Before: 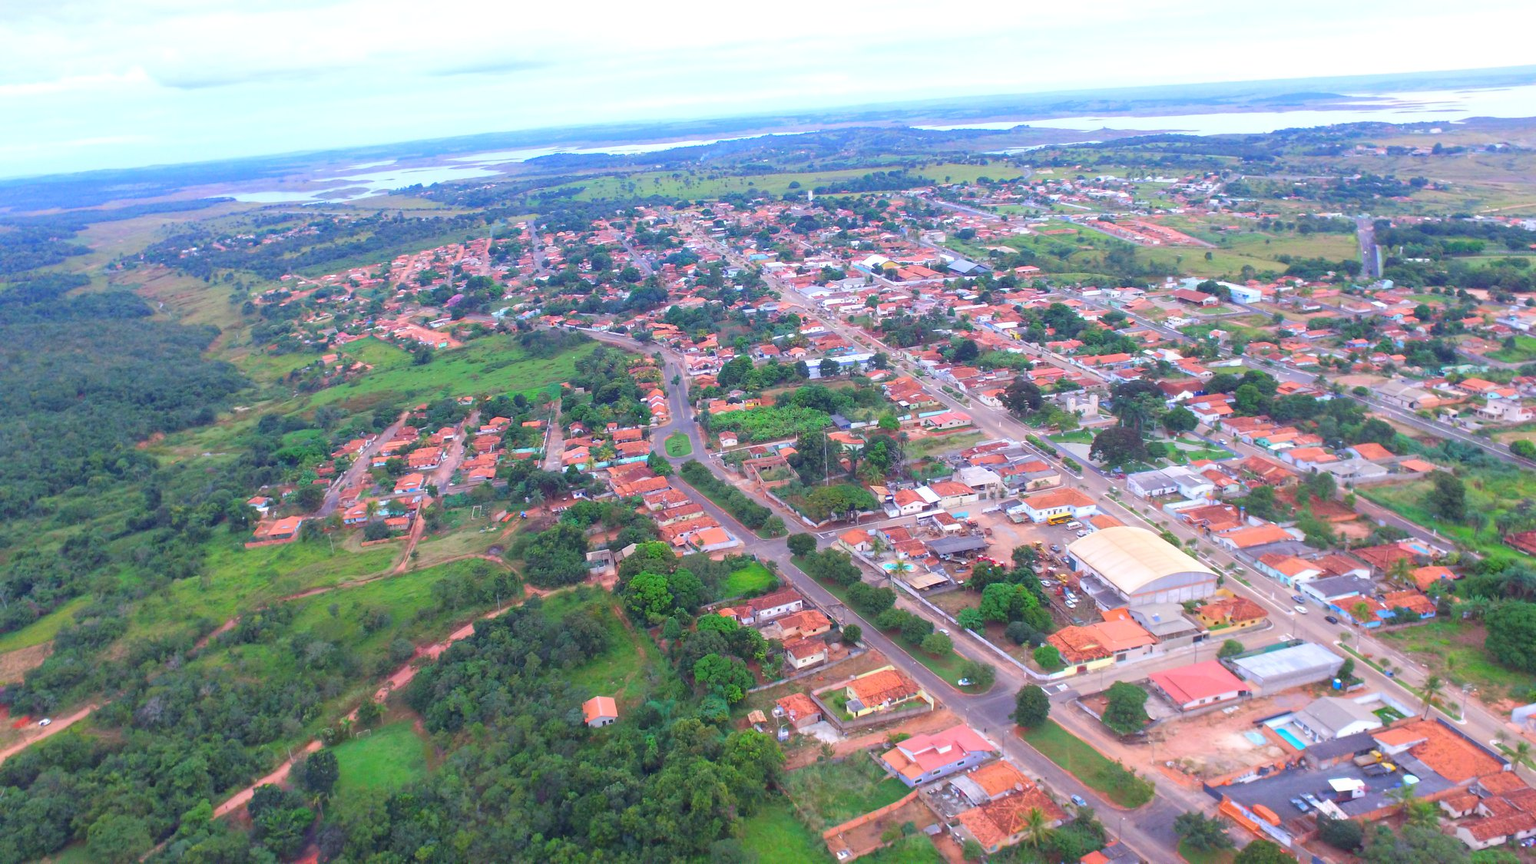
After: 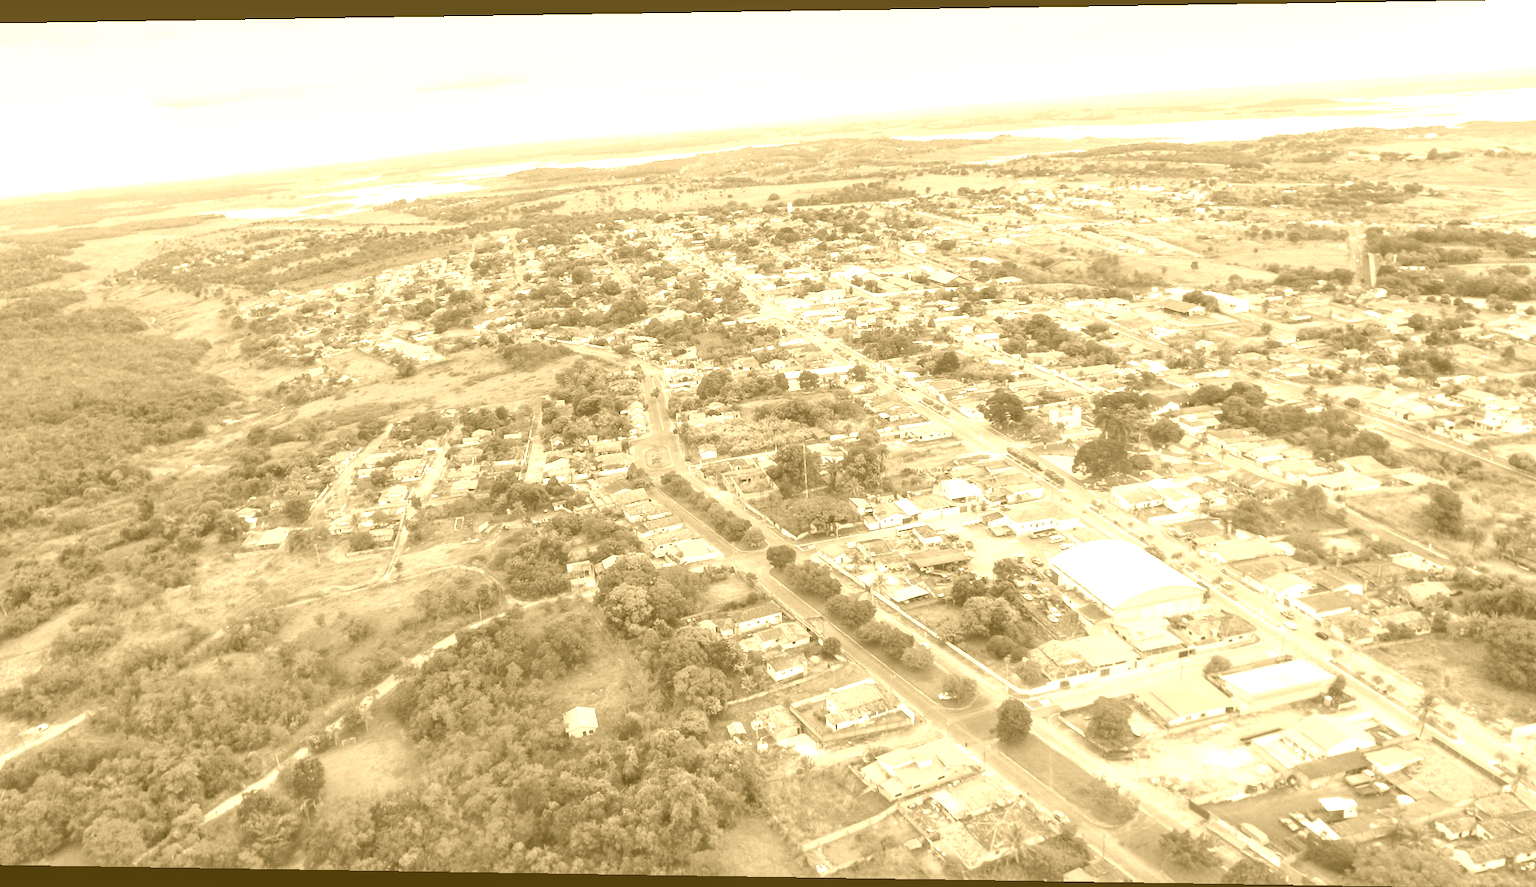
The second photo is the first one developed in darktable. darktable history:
rotate and perspective: lens shift (horizontal) -0.055, automatic cropping off
local contrast: on, module defaults
colorize: hue 36°, source mix 100%
